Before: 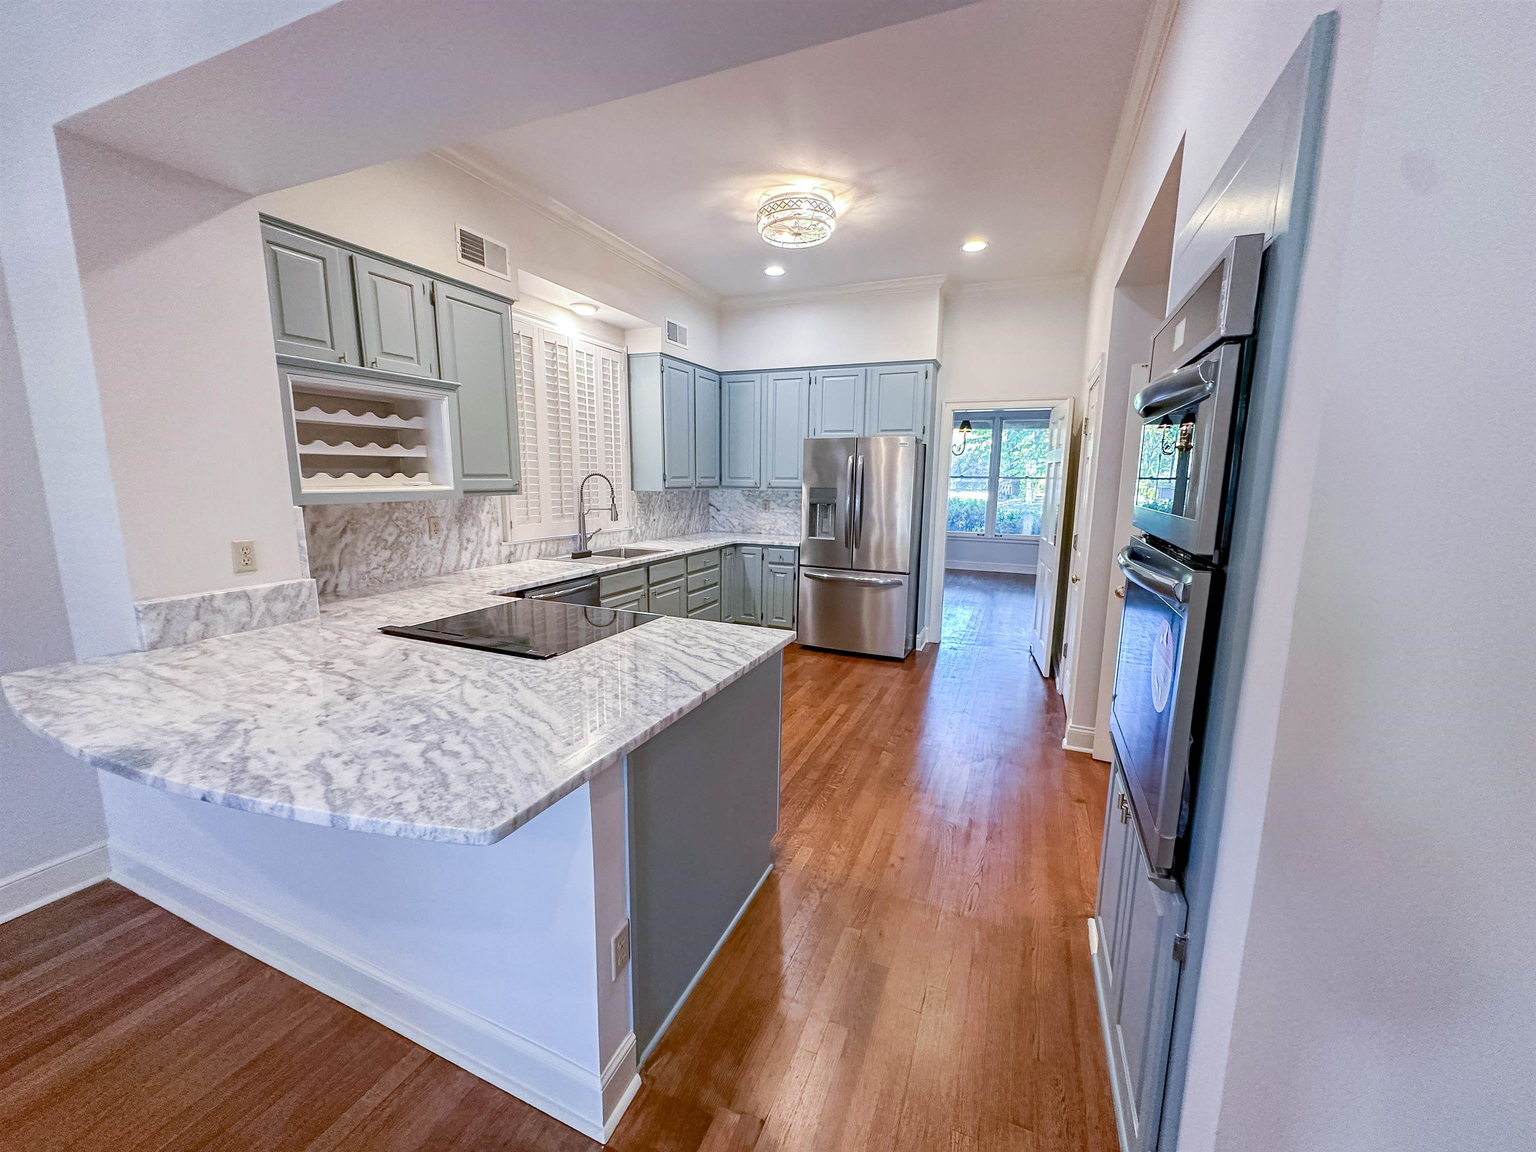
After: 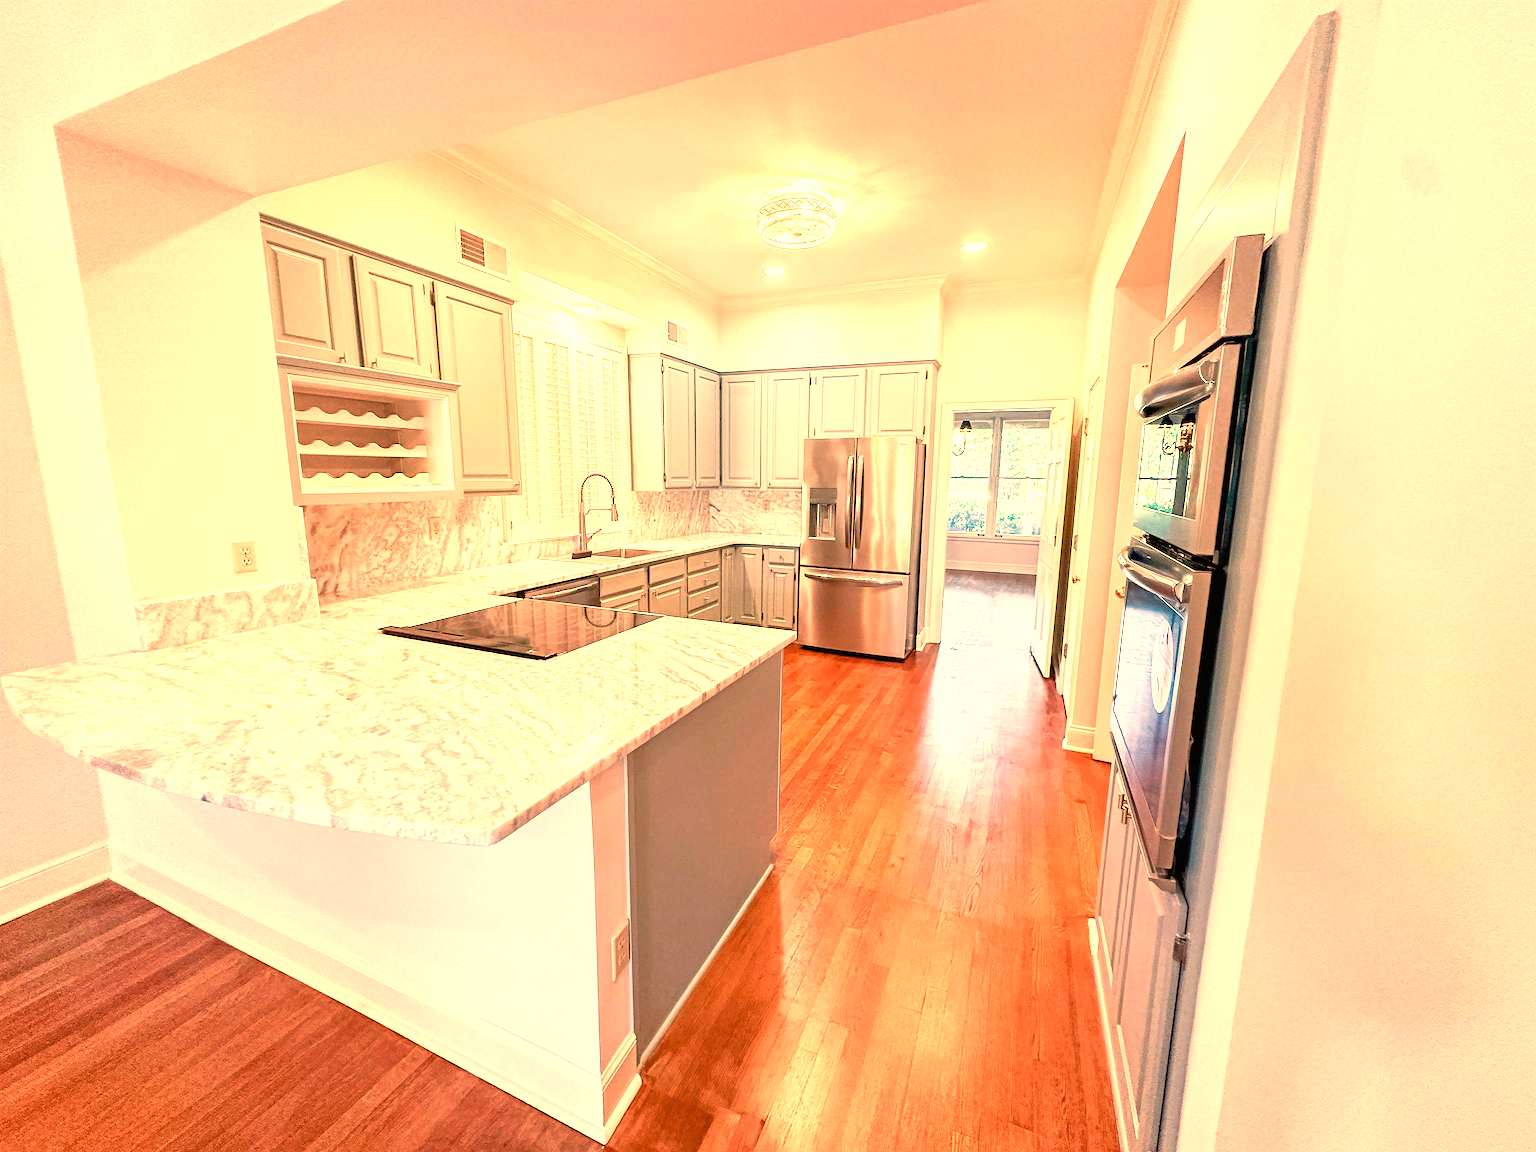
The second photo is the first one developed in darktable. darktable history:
white balance: red 1.467, blue 0.684
exposure: black level correction 0, exposure 1 EV, compensate exposure bias true, compensate highlight preservation false
